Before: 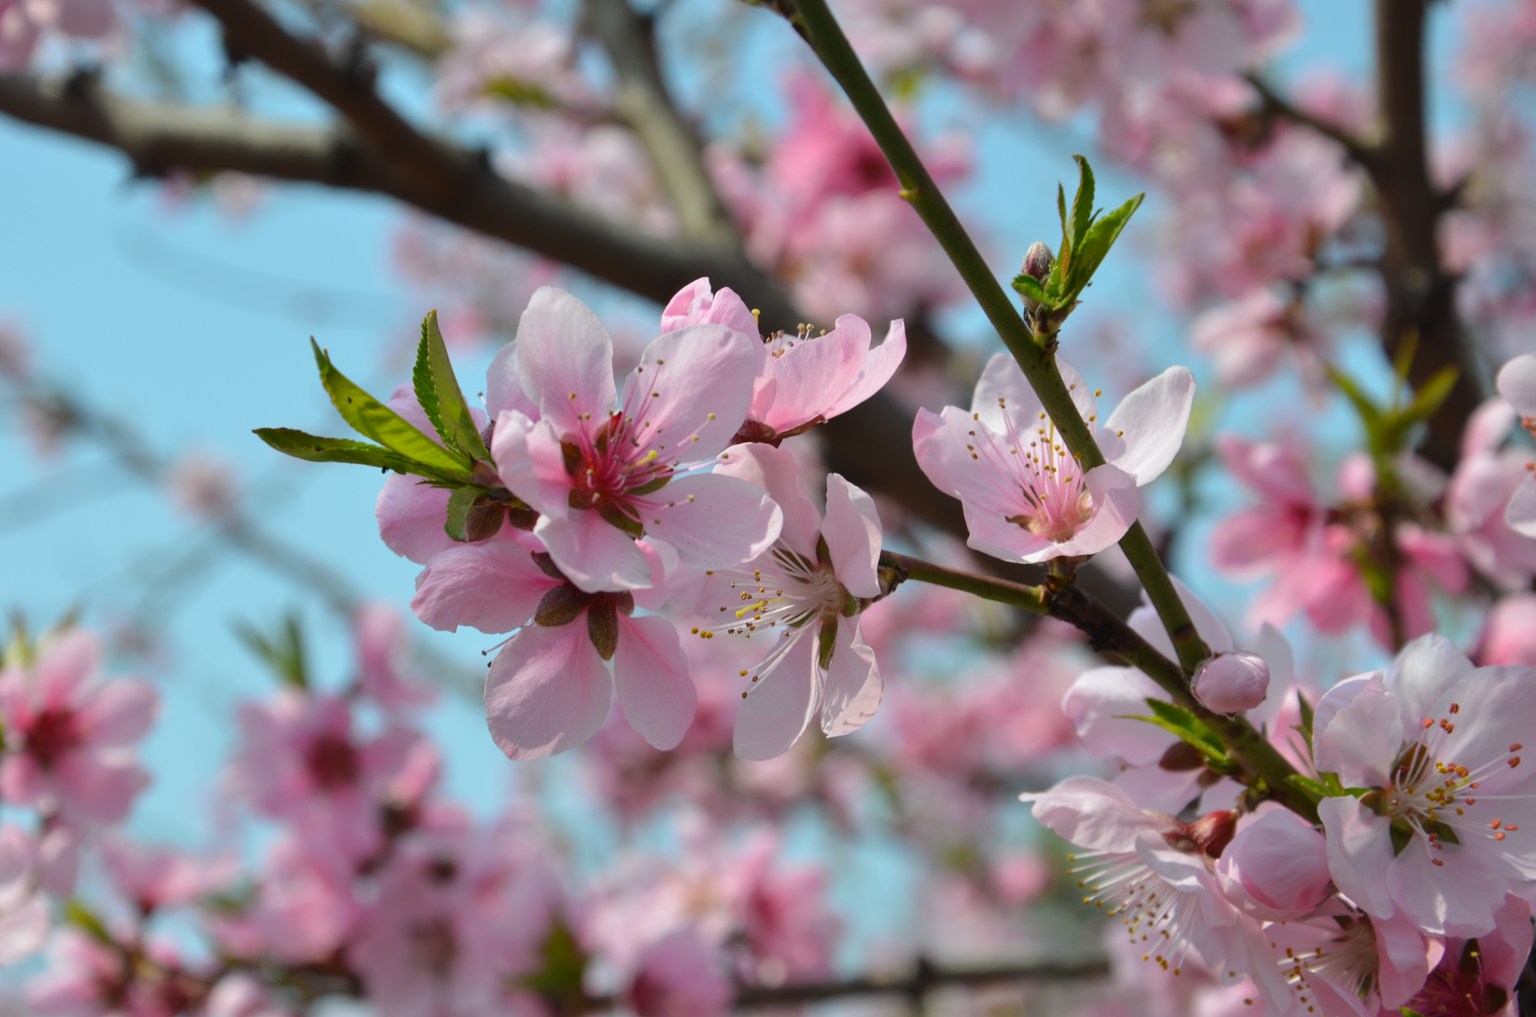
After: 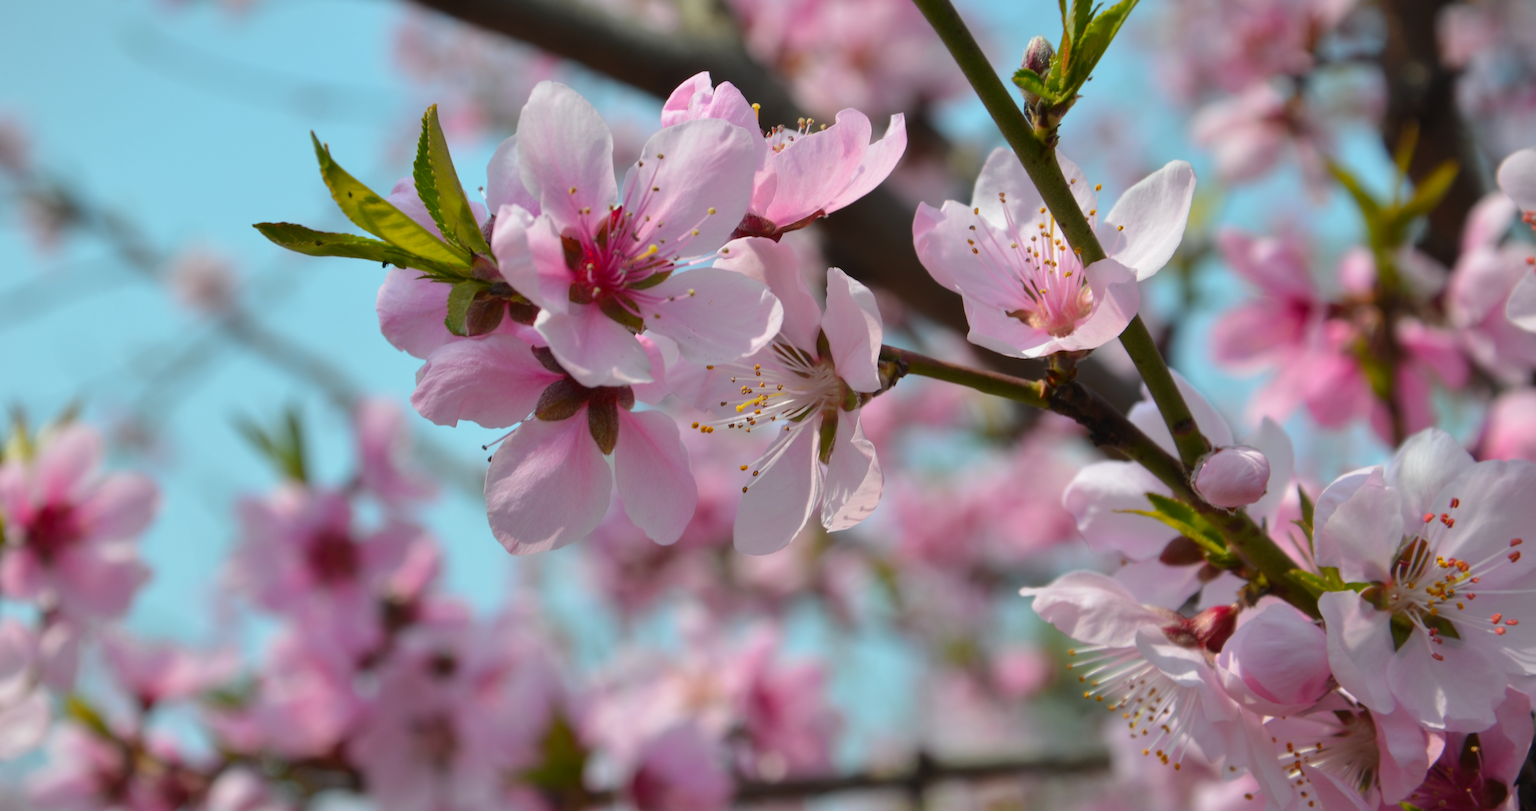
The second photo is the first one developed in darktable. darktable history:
vignetting: fall-off start 98.14%, fall-off radius 99.63%, brightness -0.397, saturation -0.292, width/height ratio 1.425, unbound false
crop and rotate: top 20.268%
color zones: curves: ch1 [(0.235, 0.558) (0.75, 0.5)]; ch2 [(0.25, 0.462) (0.749, 0.457)]
